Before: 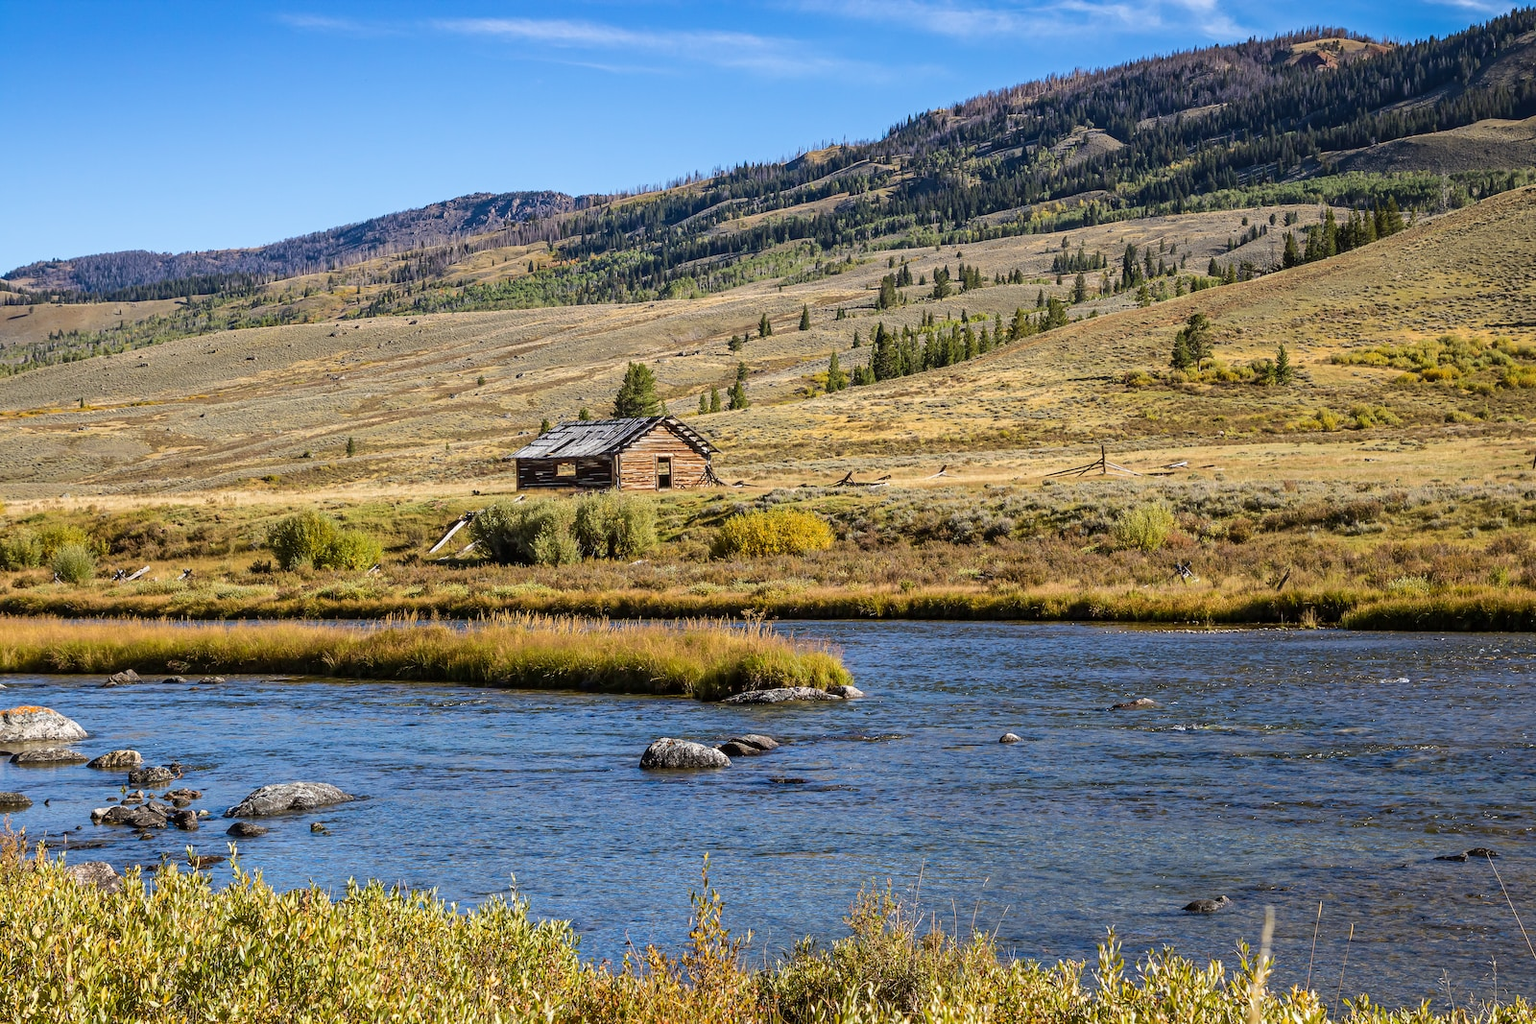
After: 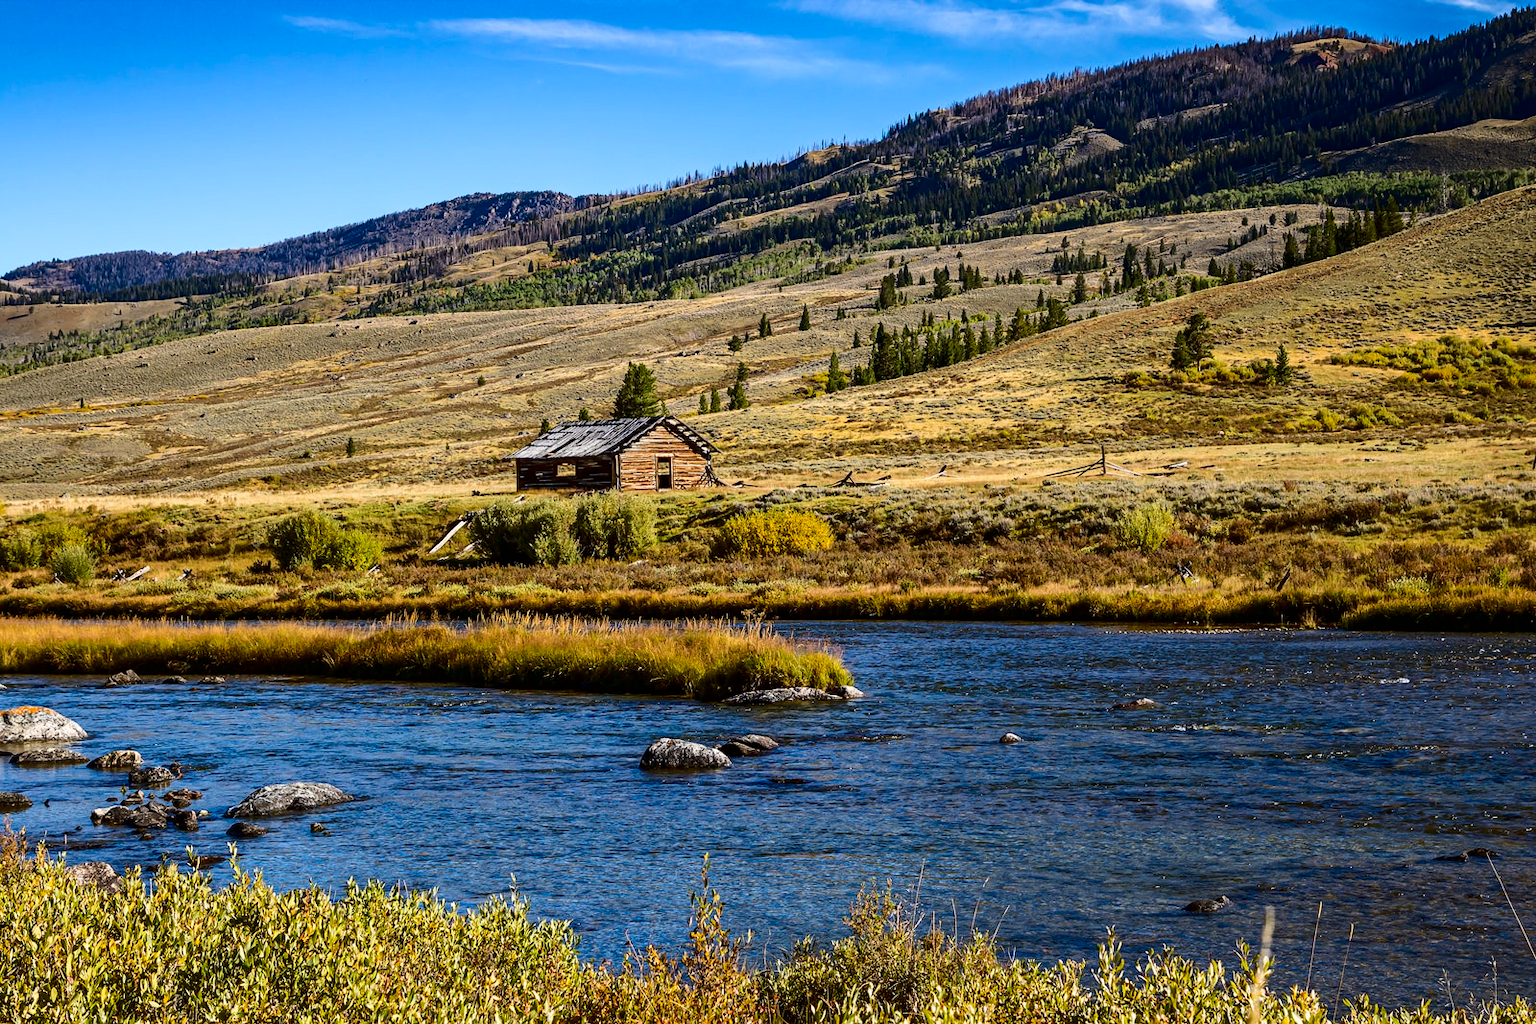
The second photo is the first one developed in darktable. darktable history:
contrast brightness saturation: contrast 0.223, brightness -0.182, saturation 0.24
